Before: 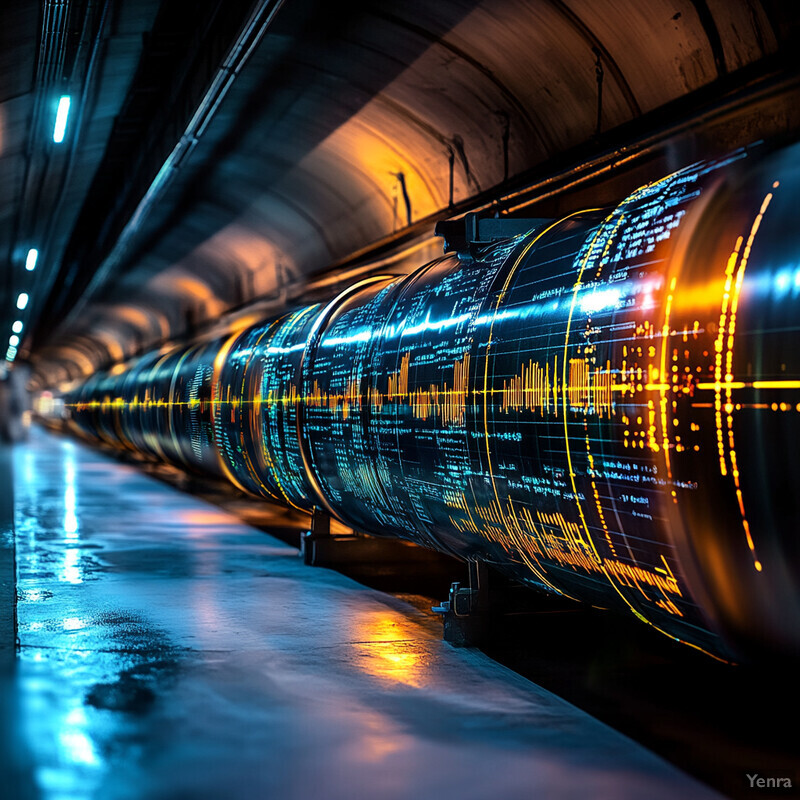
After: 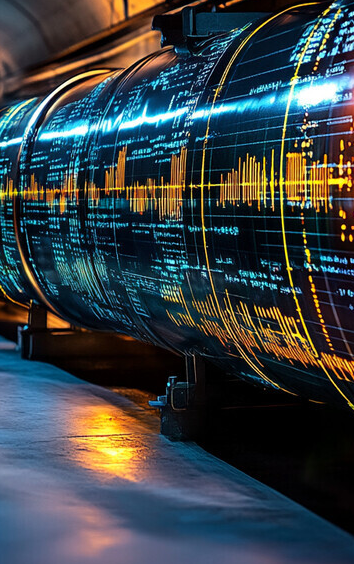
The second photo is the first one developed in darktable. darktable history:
crop: left 35.423%, top 25.817%, right 20.227%, bottom 3.413%
